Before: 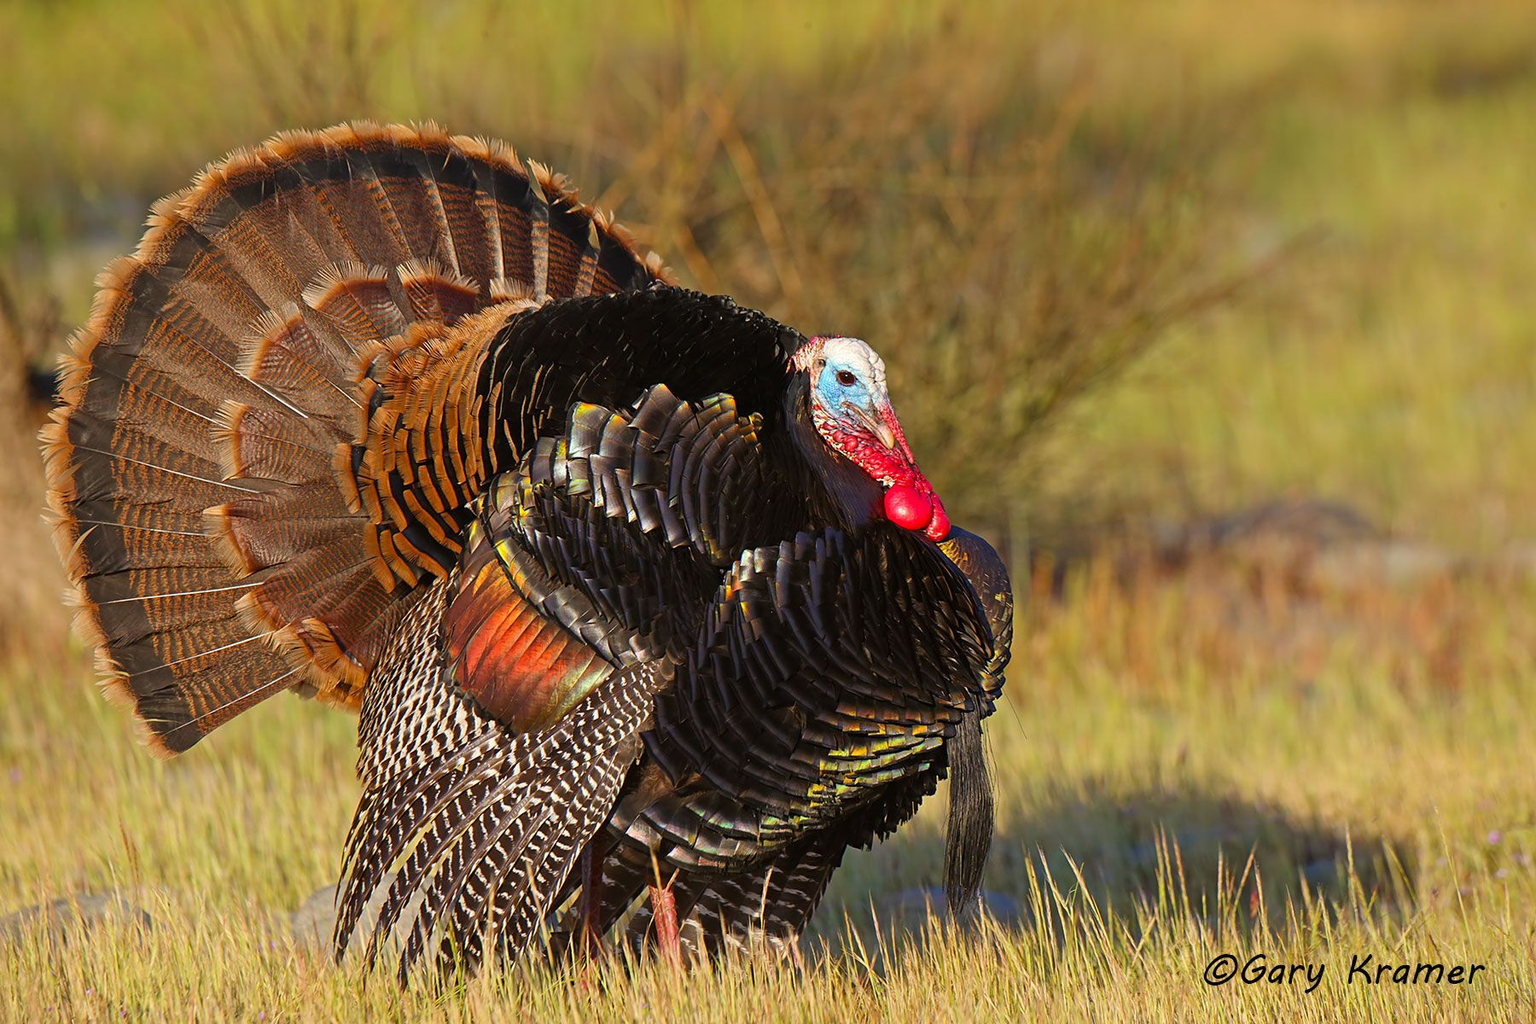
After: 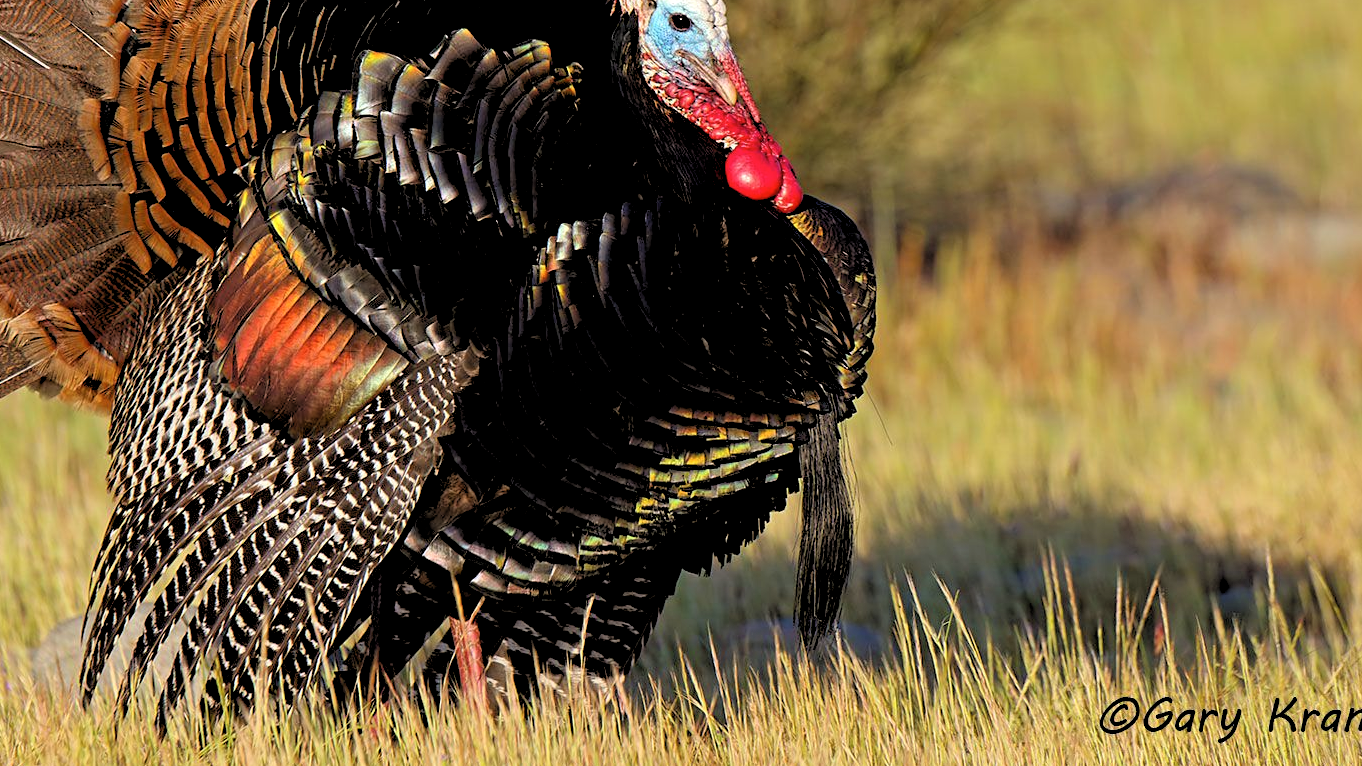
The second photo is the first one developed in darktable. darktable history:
crop and rotate: left 17.299%, top 35.115%, right 7.015%, bottom 1.024%
contrast brightness saturation: saturation -0.05
rgb levels: levels [[0.029, 0.461, 0.922], [0, 0.5, 1], [0, 0.5, 1]]
